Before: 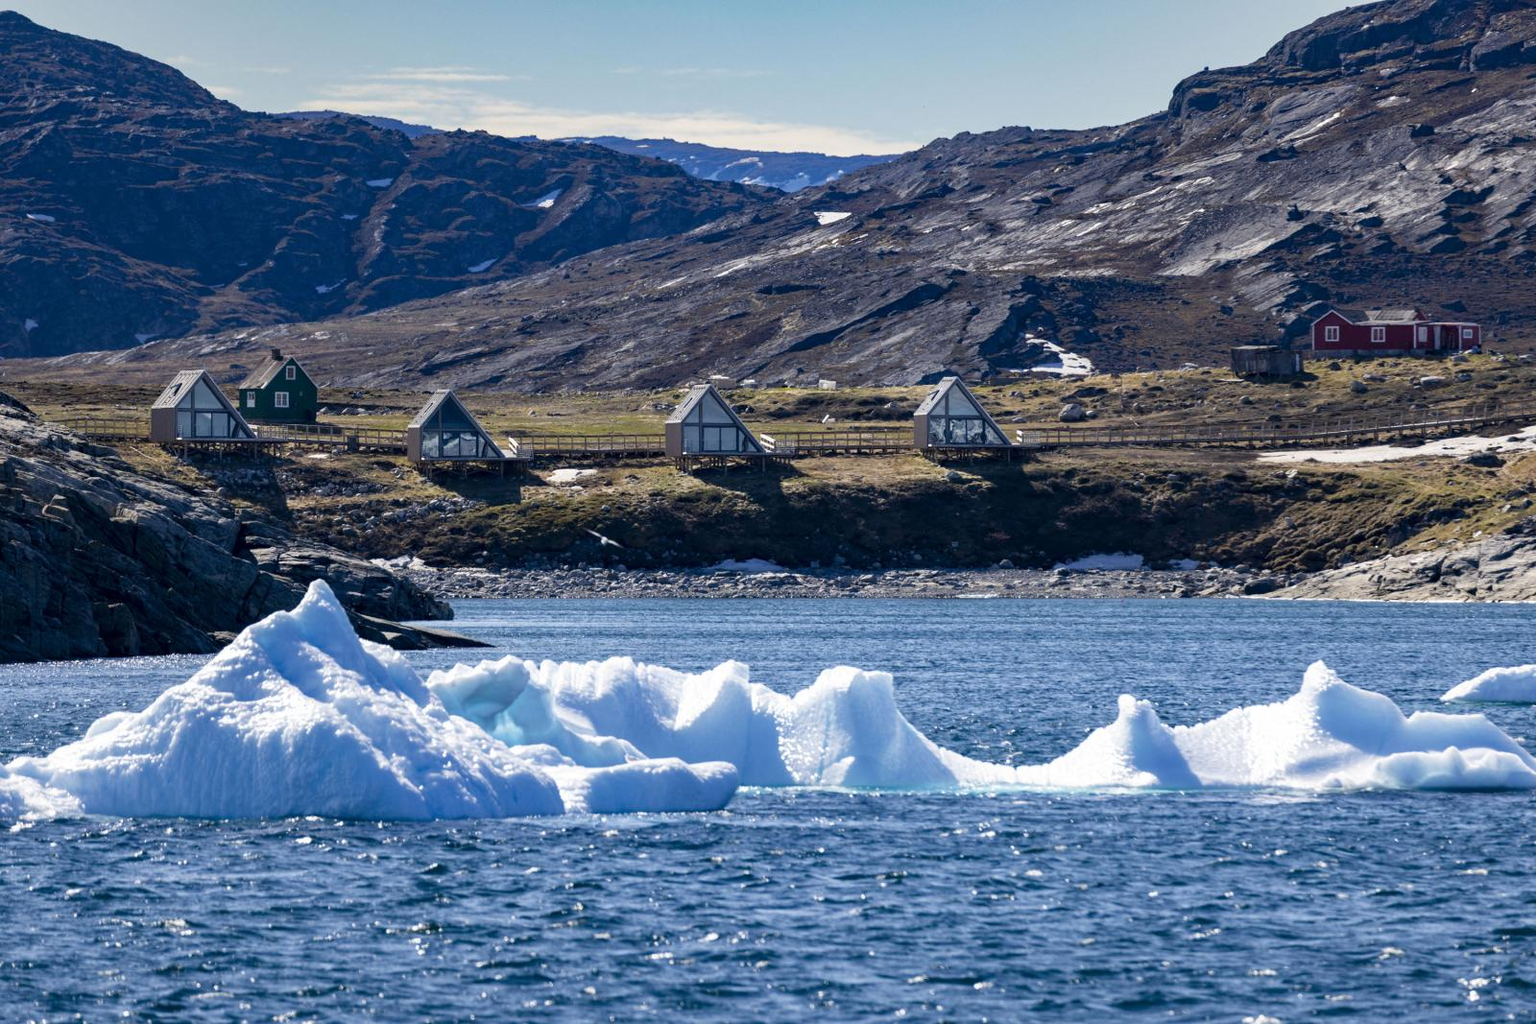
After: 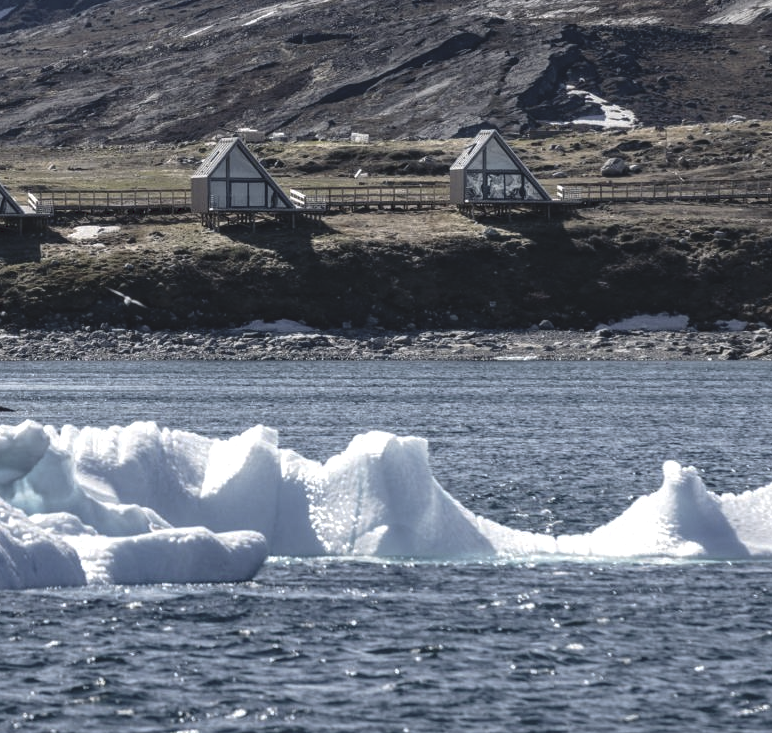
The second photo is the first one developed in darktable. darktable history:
tone curve: curves: ch0 [(0, 0) (0.003, 0.126) (0.011, 0.129) (0.025, 0.133) (0.044, 0.143) (0.069, 0.155) (0.1, 0.17) (0.136, 0.189) (0.177, 0.217) (0.224, 0.25) (0.277, 0.293) (0.335, 0.346) (0.399, 0.398) (0.468, 0.456) (0.543, 0.517) (0.623, 0.583) (0.709, 0.659) (0.801, 0.756) (0.898, 0.856) (1, 1)], preserve colors none
crop: left 31.379%, top 24.658%, right 20.326%, bottom 6.628%
local contrast: detail 130%
color correction: saturation 0.5
